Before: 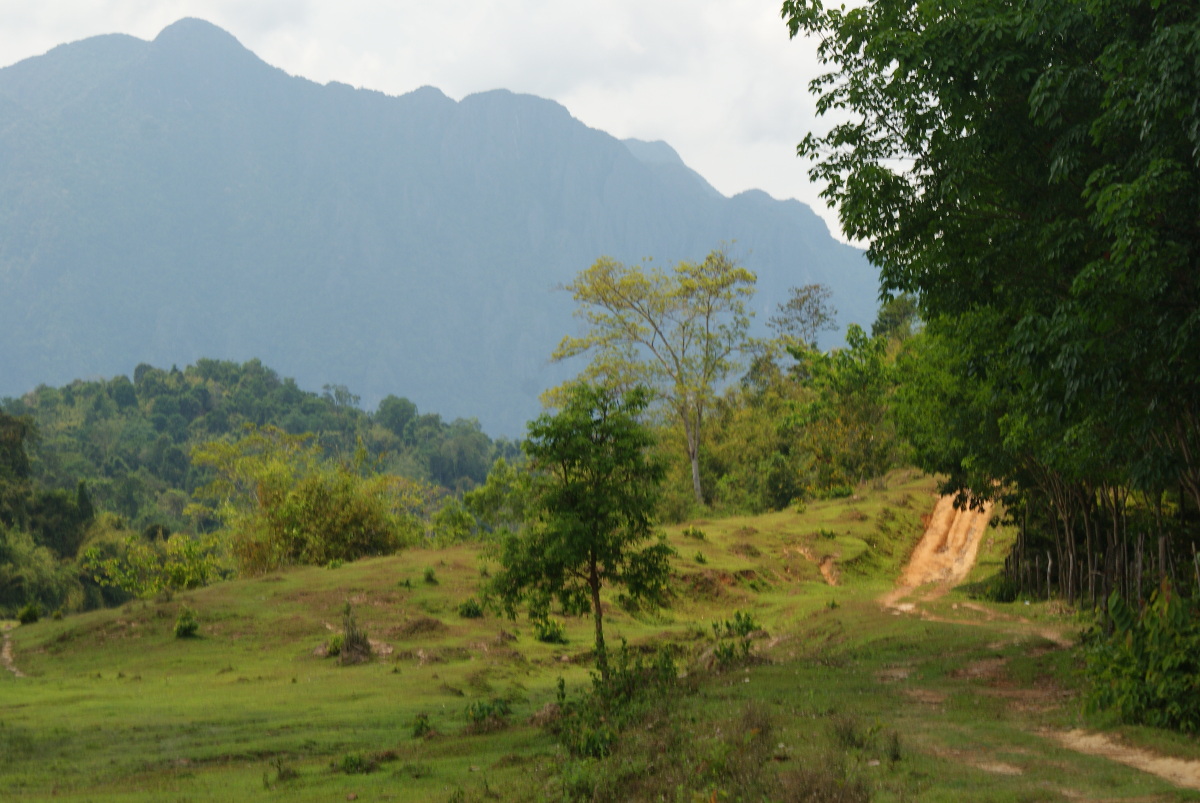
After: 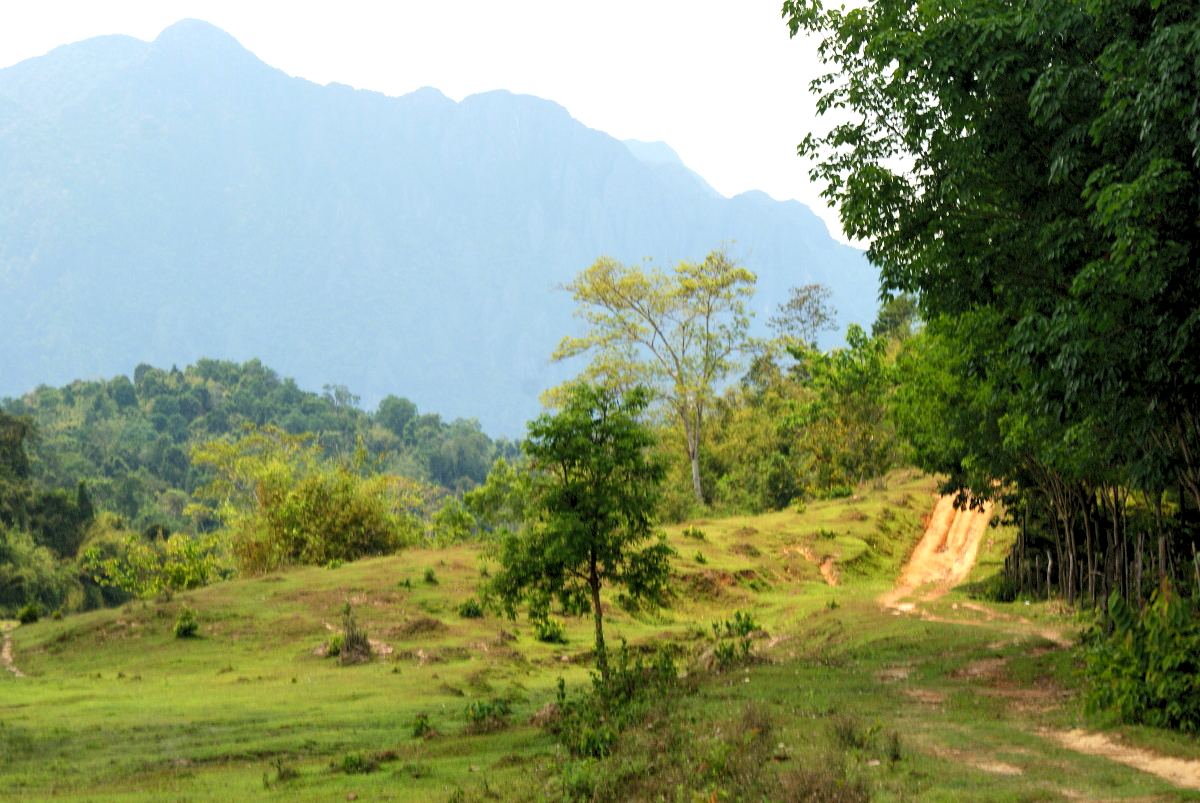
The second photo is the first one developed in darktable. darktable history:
white balance: emerald 1
local contrast: highlights 100%, shadows 100%, detail 120%, midtone range 0.2
tone equalizer: -8 EV -0.417 EV, -7 EV -0.389 EV, -6 EV -0.333 EV, -5 EV -0.222 EV, -3 EV 0.222 EV, -2 EV 0.333 EV, -1 EV 0.389 EV, +0 EV 0.417 EV, edges refinement/feathering 500, mask exposure compensation -1.57 EV, preserve details no
levels: black 3.83%, white 90.64%, levels [0.044, 0.416, 0.908]
